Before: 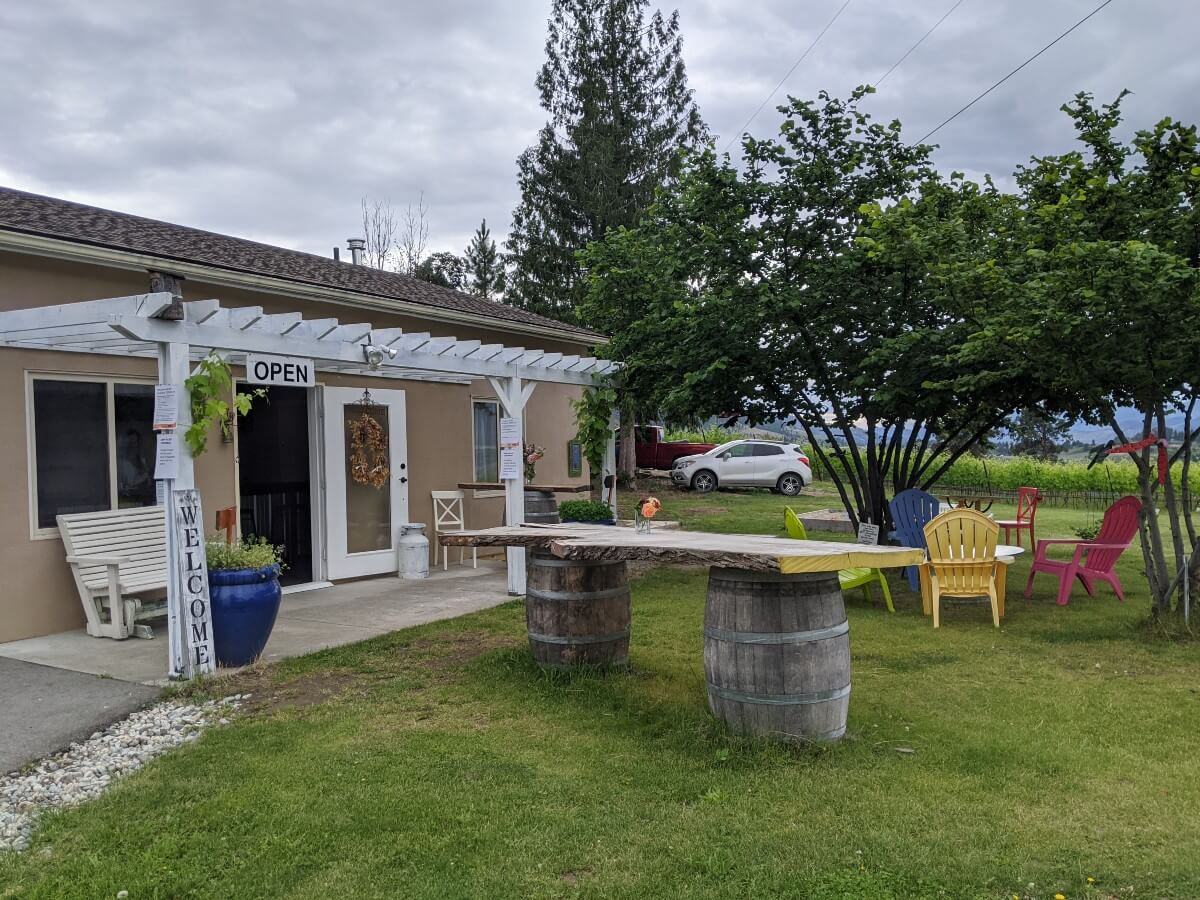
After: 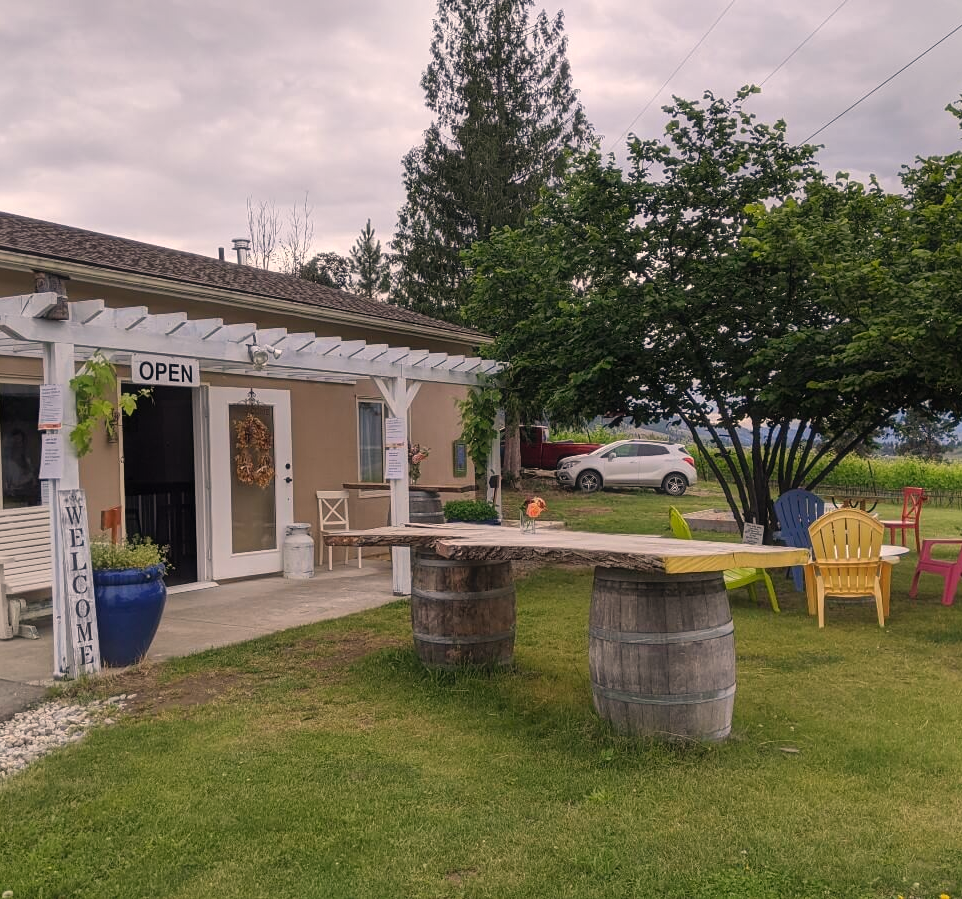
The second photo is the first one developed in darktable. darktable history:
crop and rotate: left 9.597%, right 10.195%
white balance: red 1.127, blue 0.943
contrast equalizer: y [[0.5, 0.486, 0.447, 0.446, 0.489, 0.5], [0.5 ×6], [0.5 ×6], [0 ×6], [0 ×6]]
